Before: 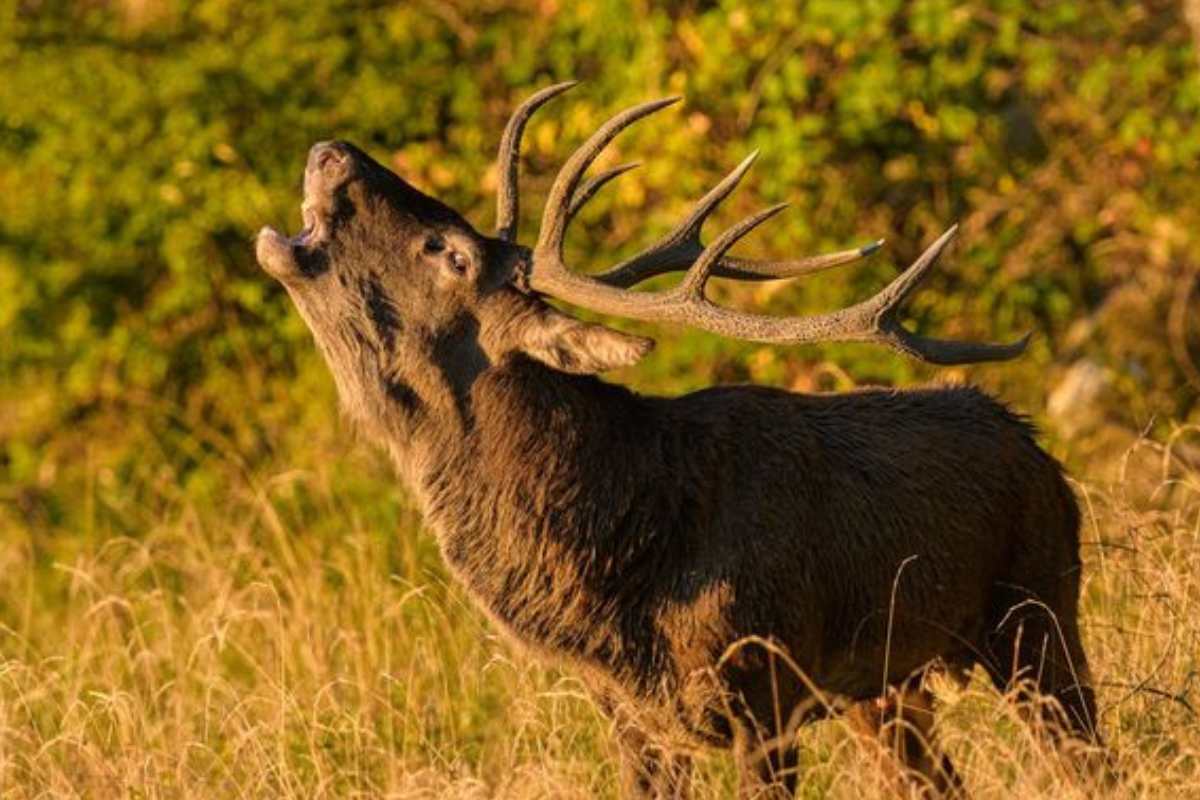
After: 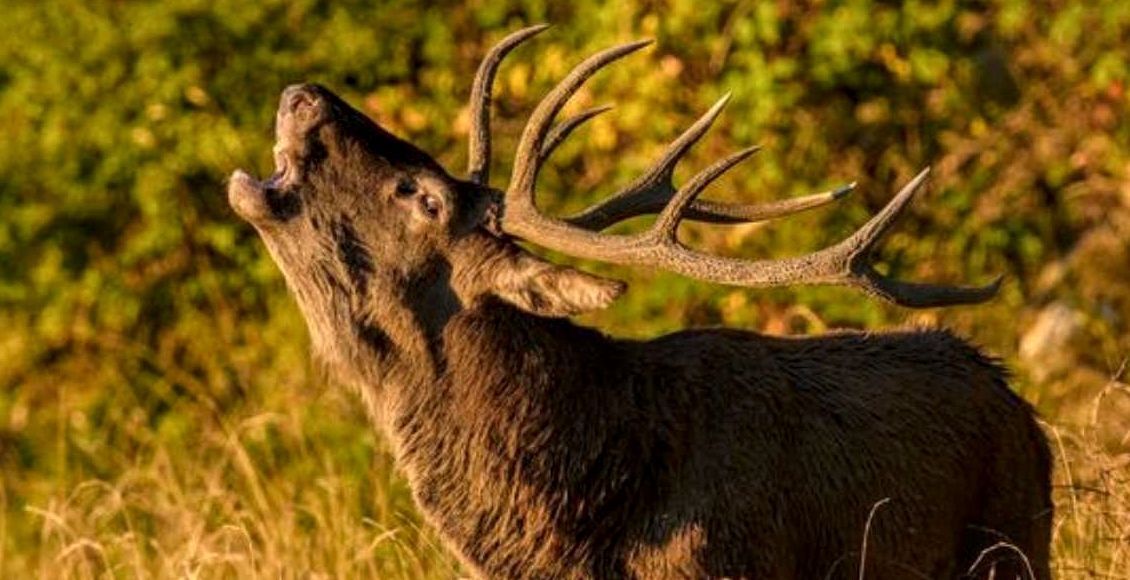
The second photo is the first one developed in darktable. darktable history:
contrast brightness saturation: contrast 0.029, brightness -0.04
local contrast: on, module defaults
crop: left 2.398%, top 7.137%, right 3.381%, bottom 20.363%
